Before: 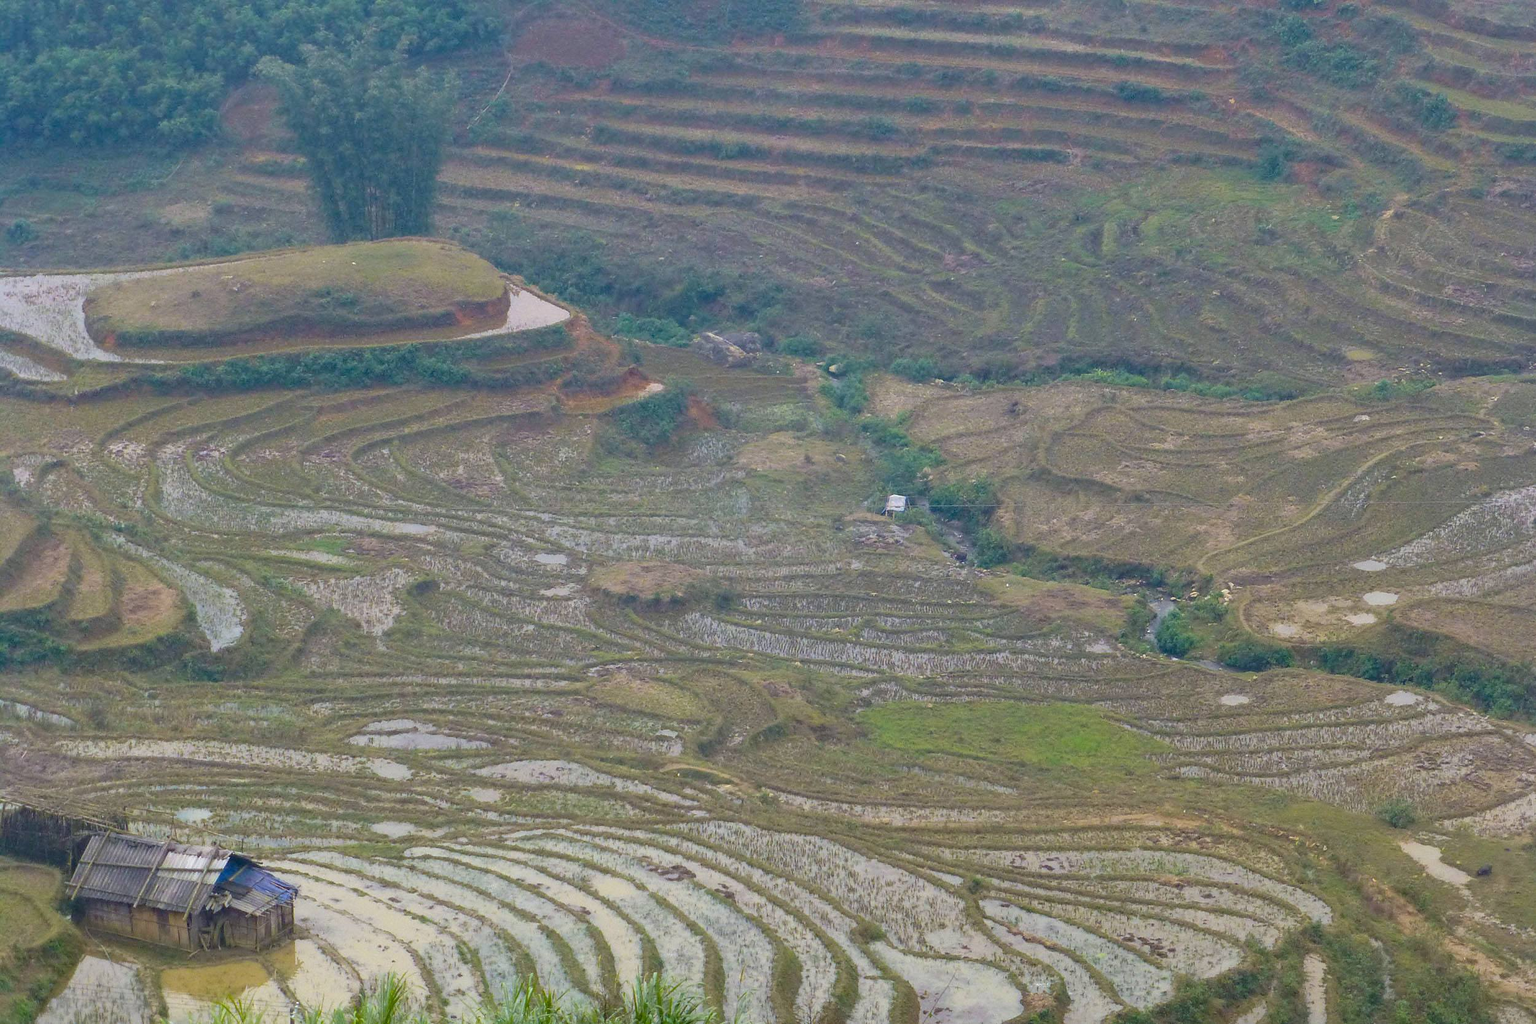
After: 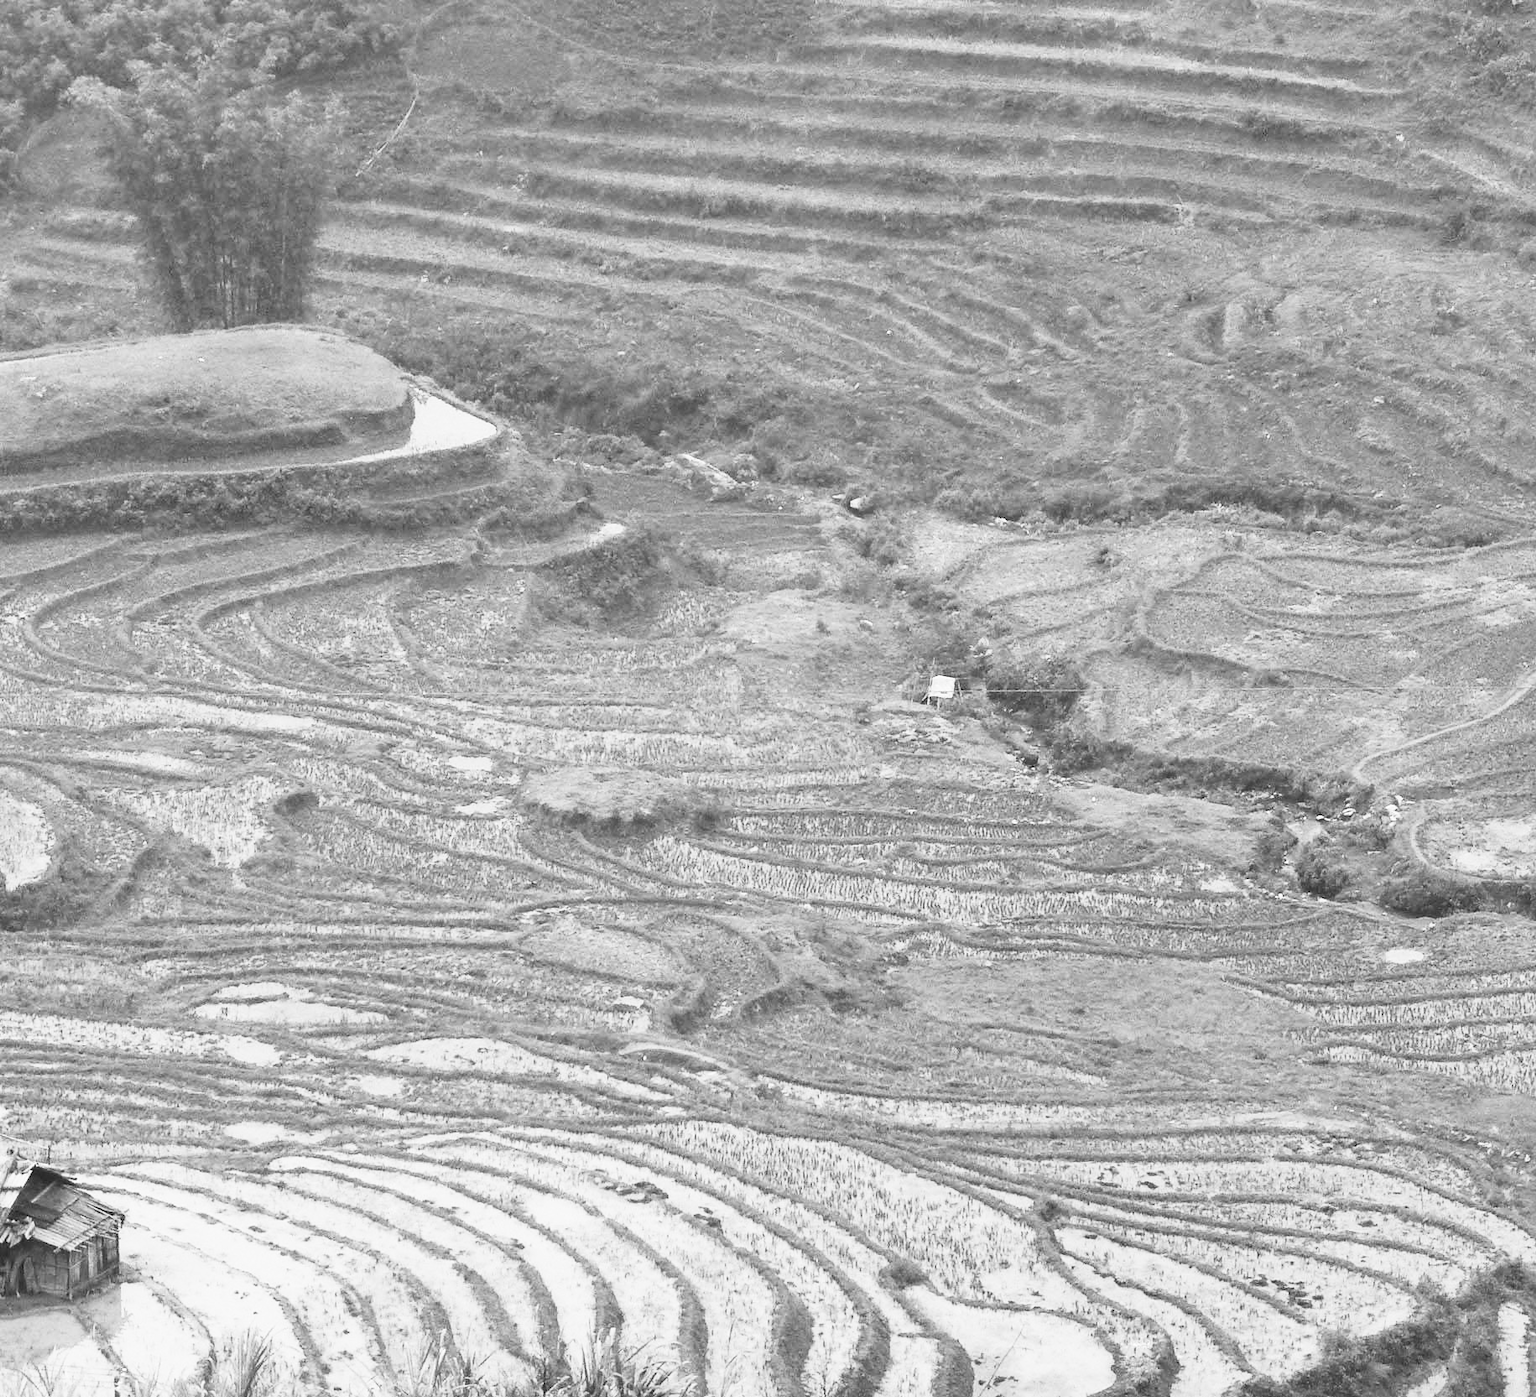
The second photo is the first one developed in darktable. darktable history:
contrast brightness saturation: contrast 0.53, brightness 0.47, saturation -1
crop: left 13.443%, right 13.31%
